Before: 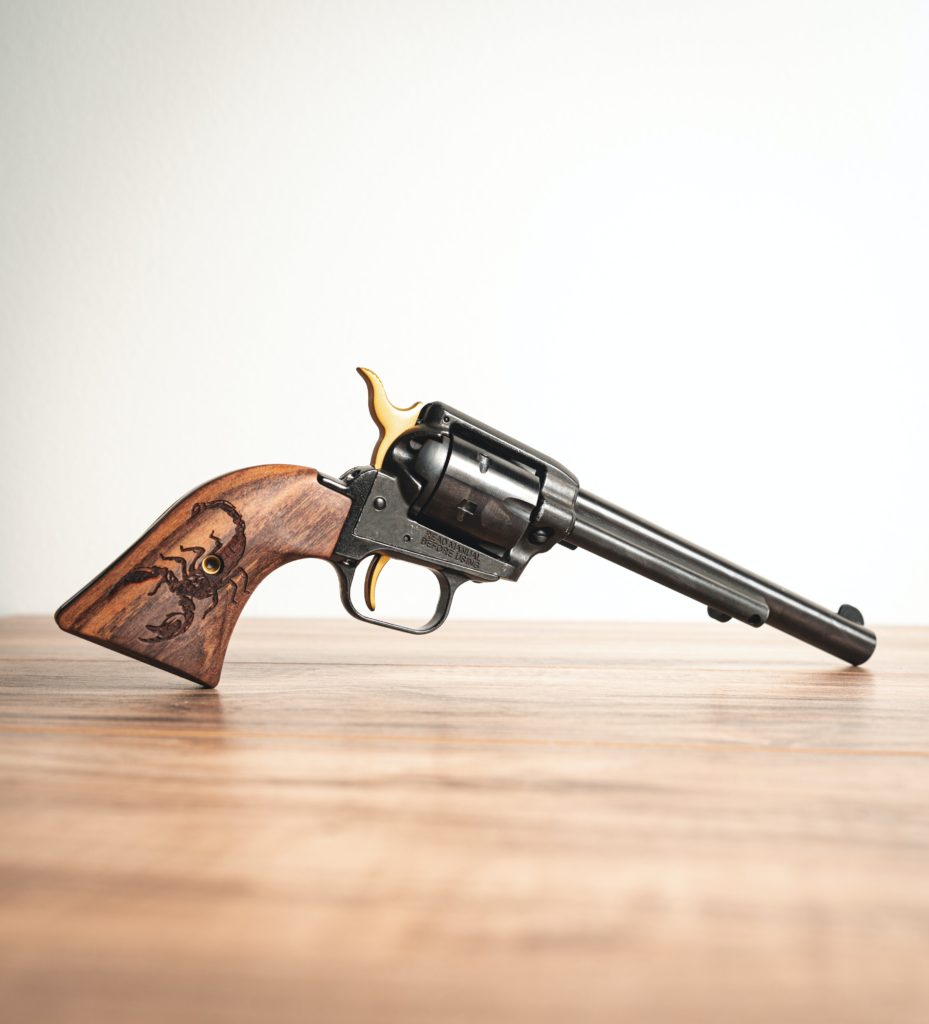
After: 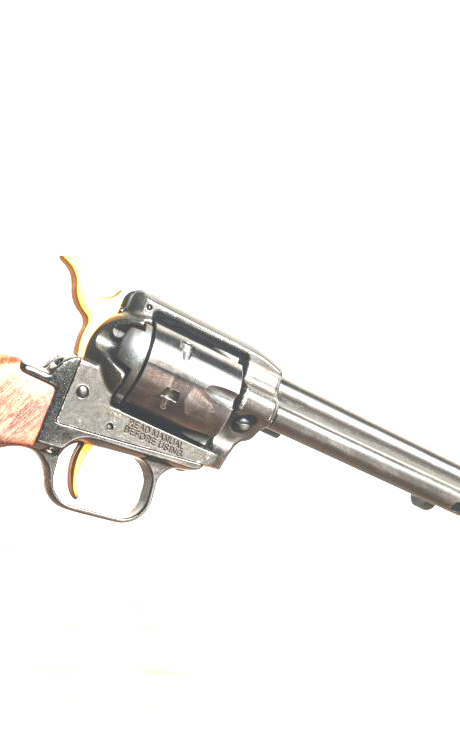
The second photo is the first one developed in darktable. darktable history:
crop: left 32.075%, top 10.976%, right 18.355%, bottom 17.596%
local contrast: detail 110%
exposure: black level correction 0, exposure 1.5 EV, compensate exposure bias true, compensate highlight preservation false
